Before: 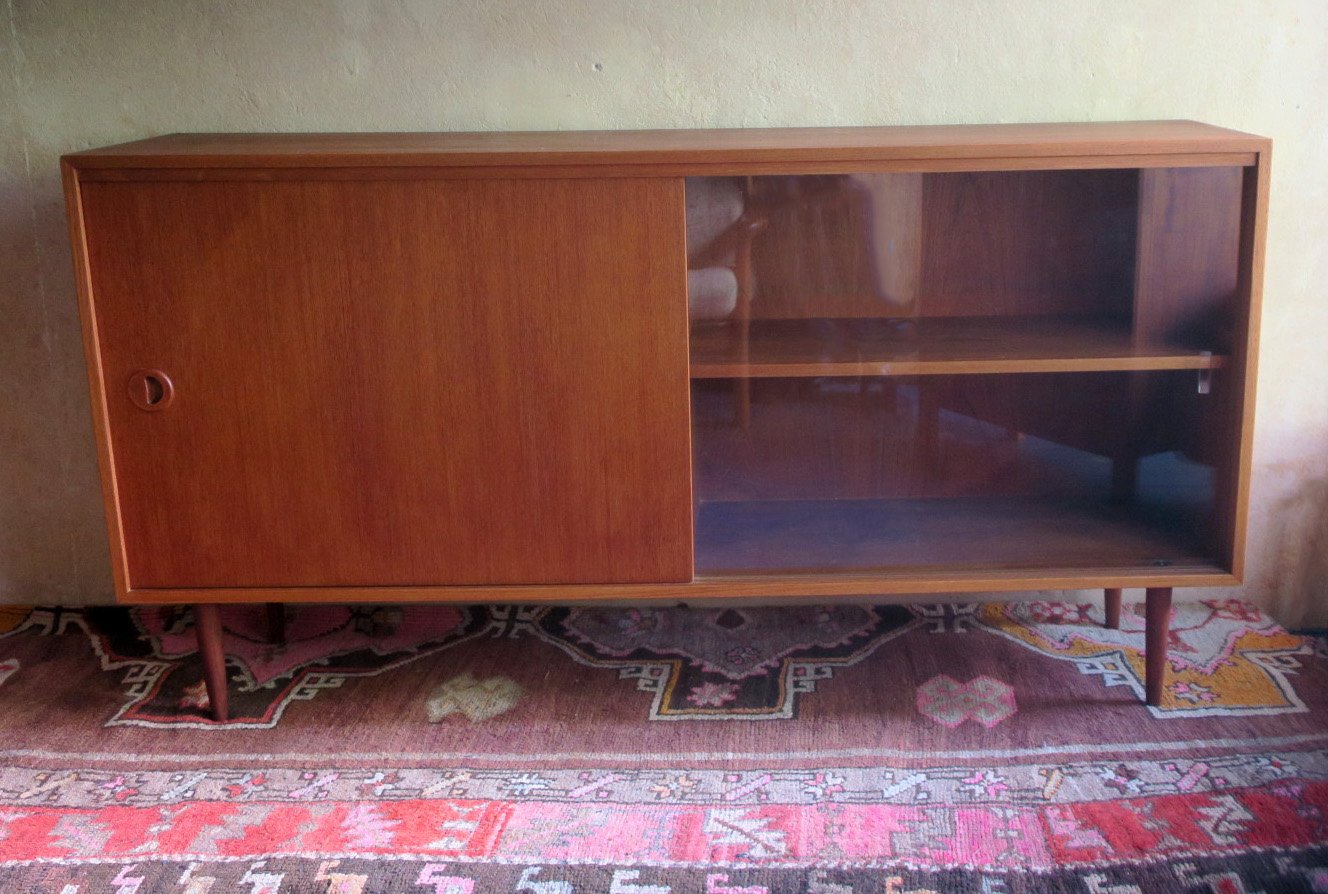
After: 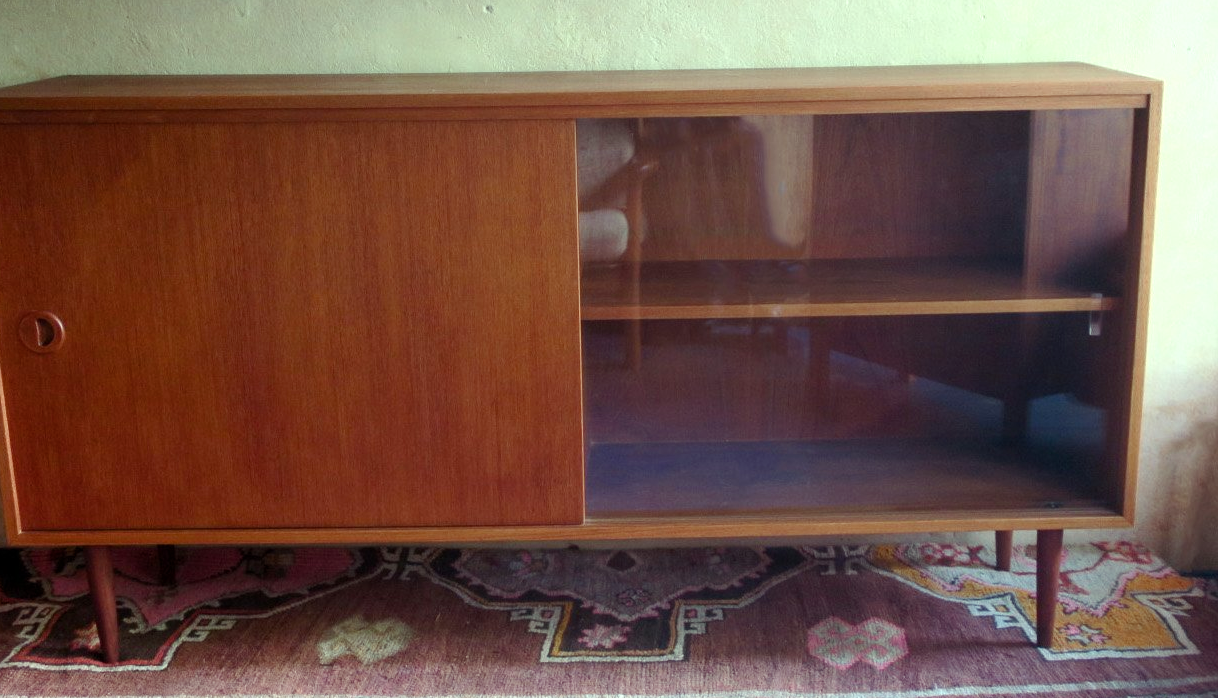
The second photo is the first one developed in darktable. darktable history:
color balance rgb: shadows lift › luminance -19.717%, highlights gain › luminance 15.311%, highlights gain › chroma 7.003%, highlights gain › hue 124.57°, perceptual saturation grading › global saturation 0.514%, perceptual saturation grading › highlights -32.639%, perceptual saturation grading › mid-tones 5.899%, perceptual saturation grading › shadows 17.588%, perceptual brilliance grading › highlights 3.039%
crop: left 8.28%, top 6.538%, bottom 15.385%
